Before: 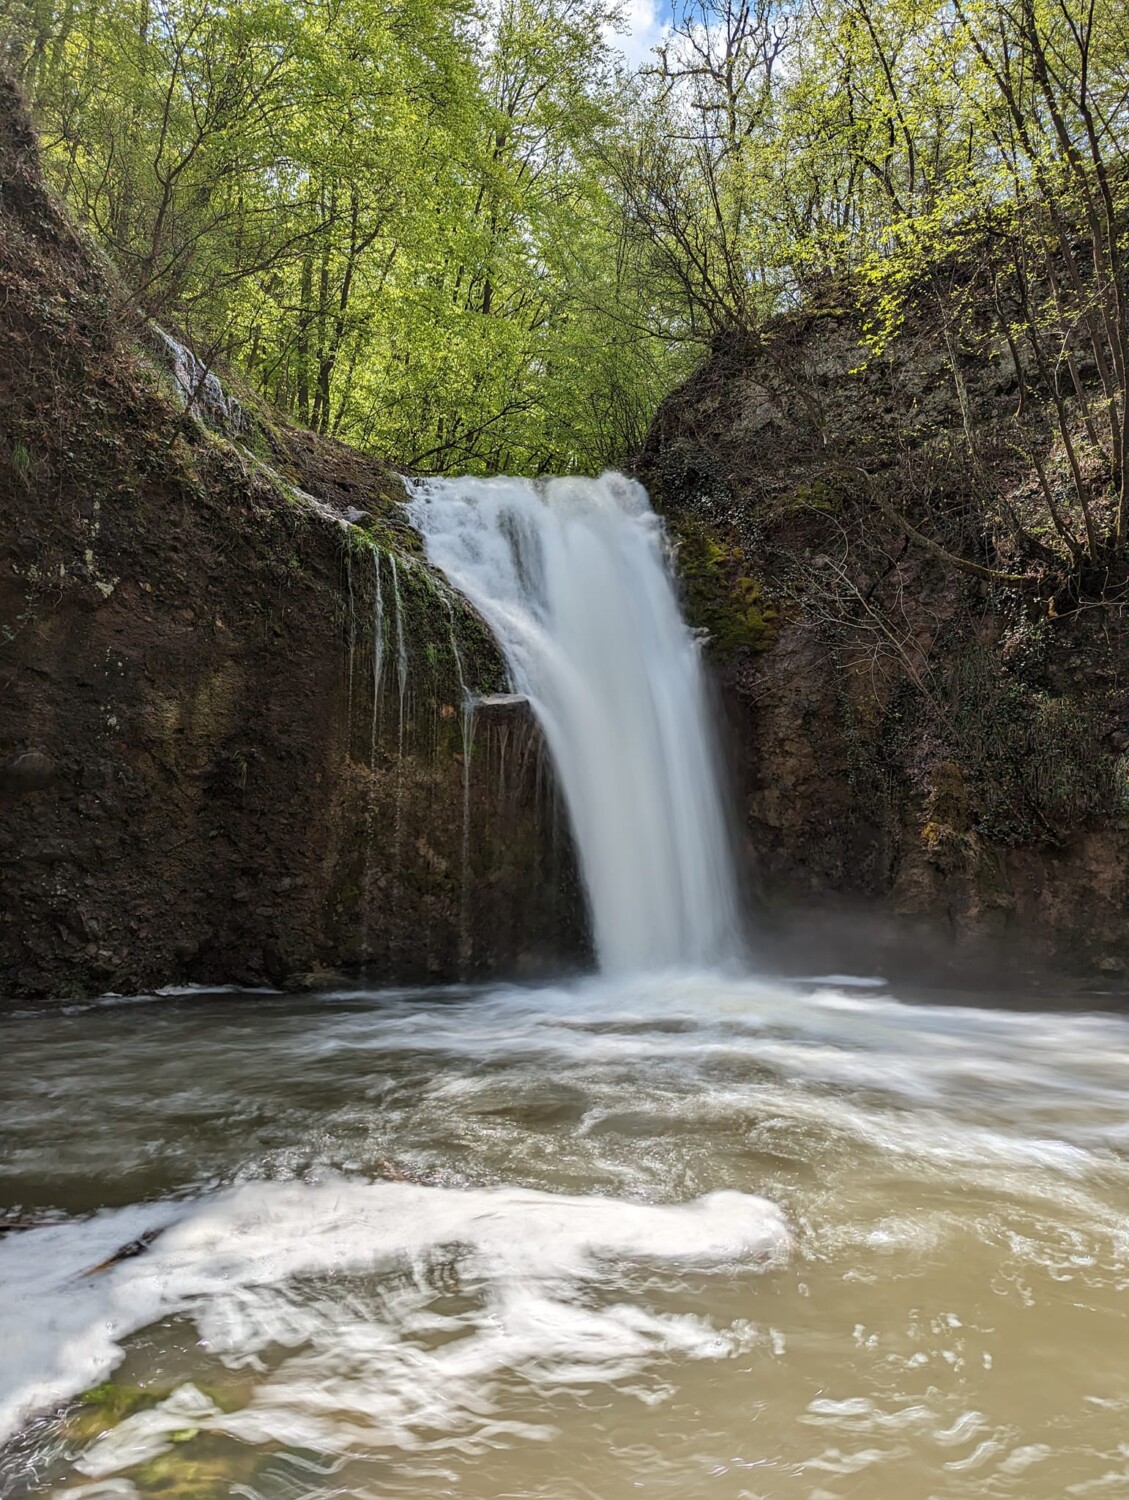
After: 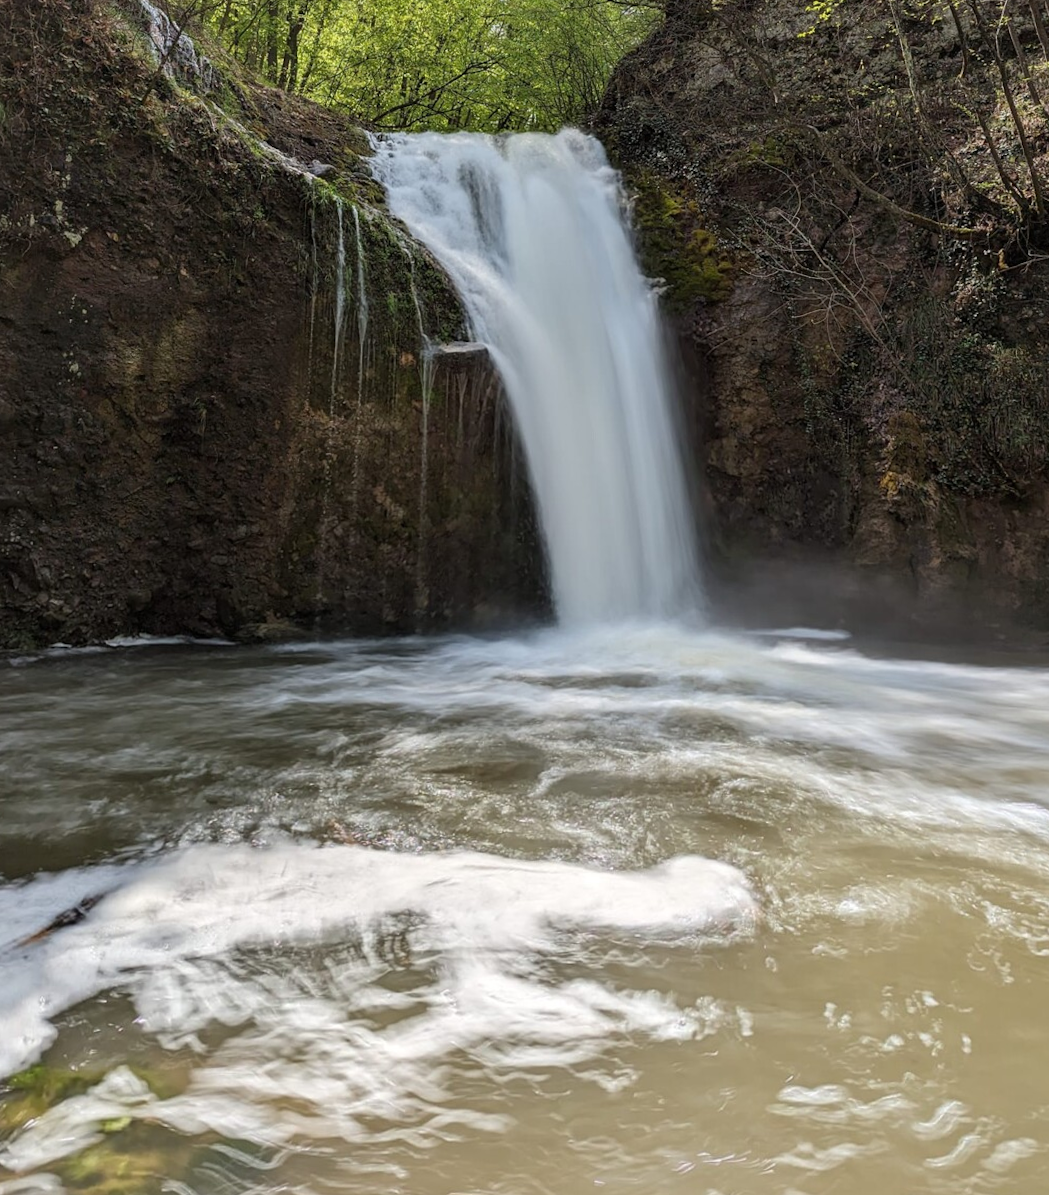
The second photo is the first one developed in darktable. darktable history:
rotate and perspective: rotation 0.215°, lens shift (vertical) -0.139, crop left 0.069, crop right 0.939, crop top 0.002, crop bottom 0.996
crop and rotate: top 19.998%
